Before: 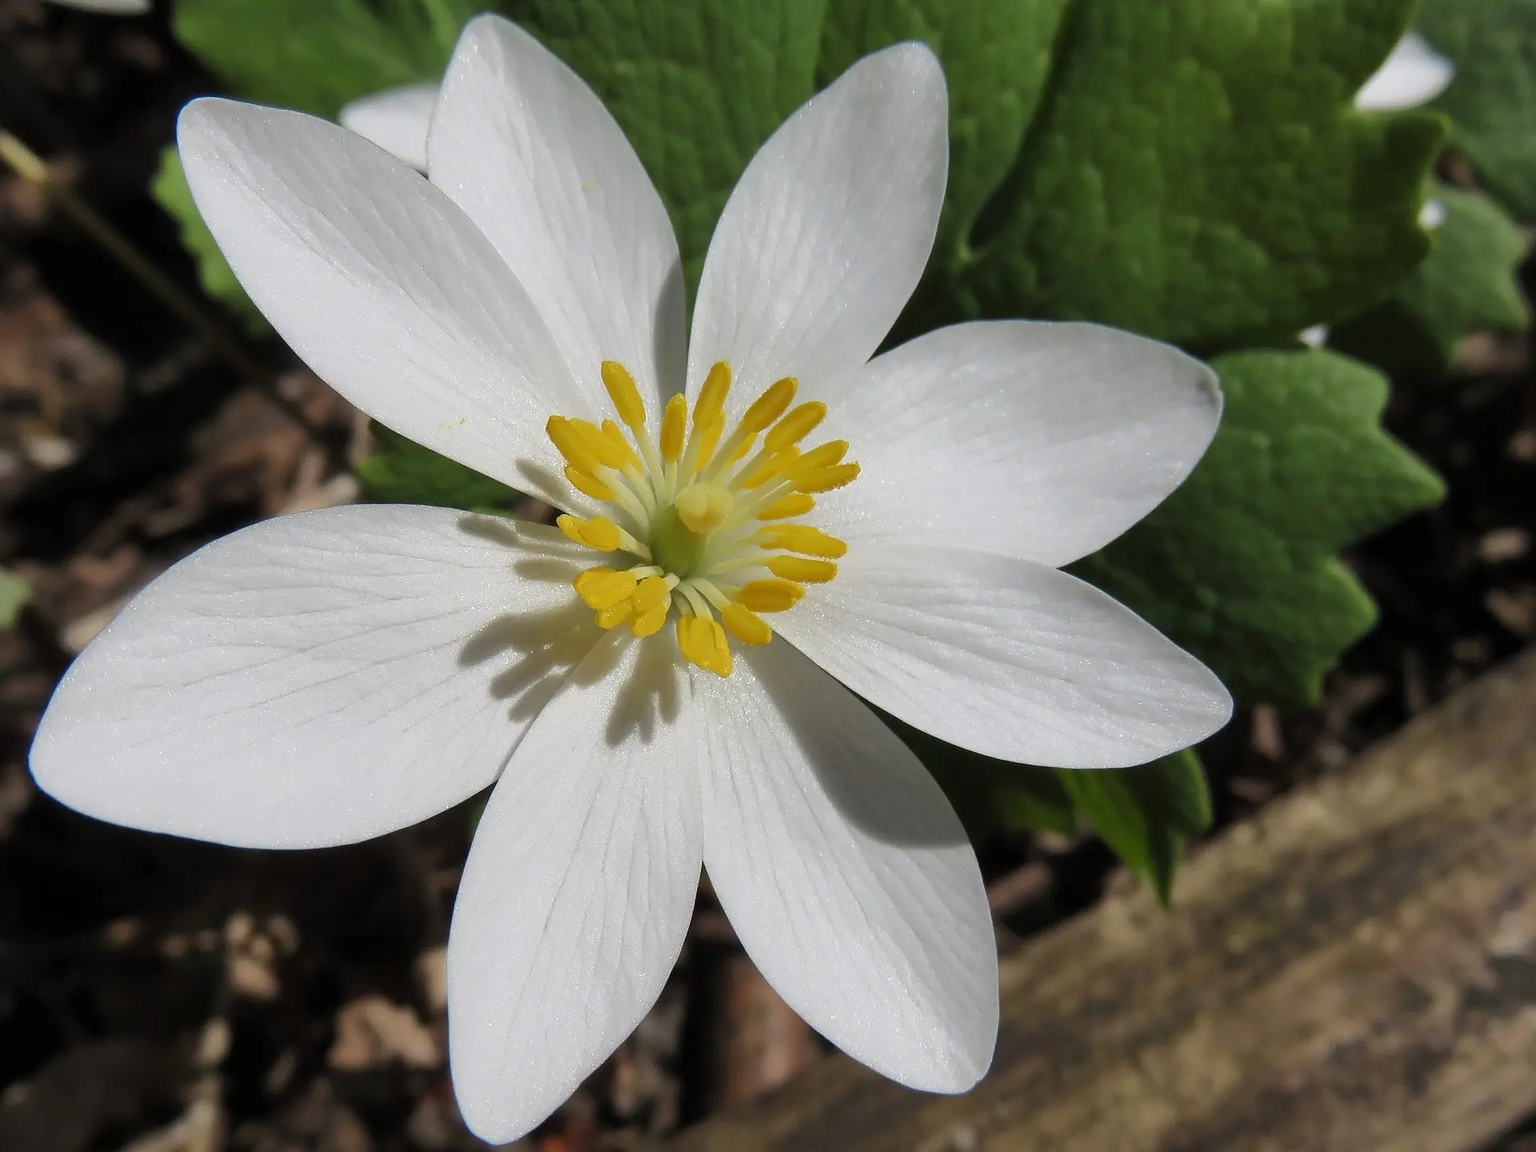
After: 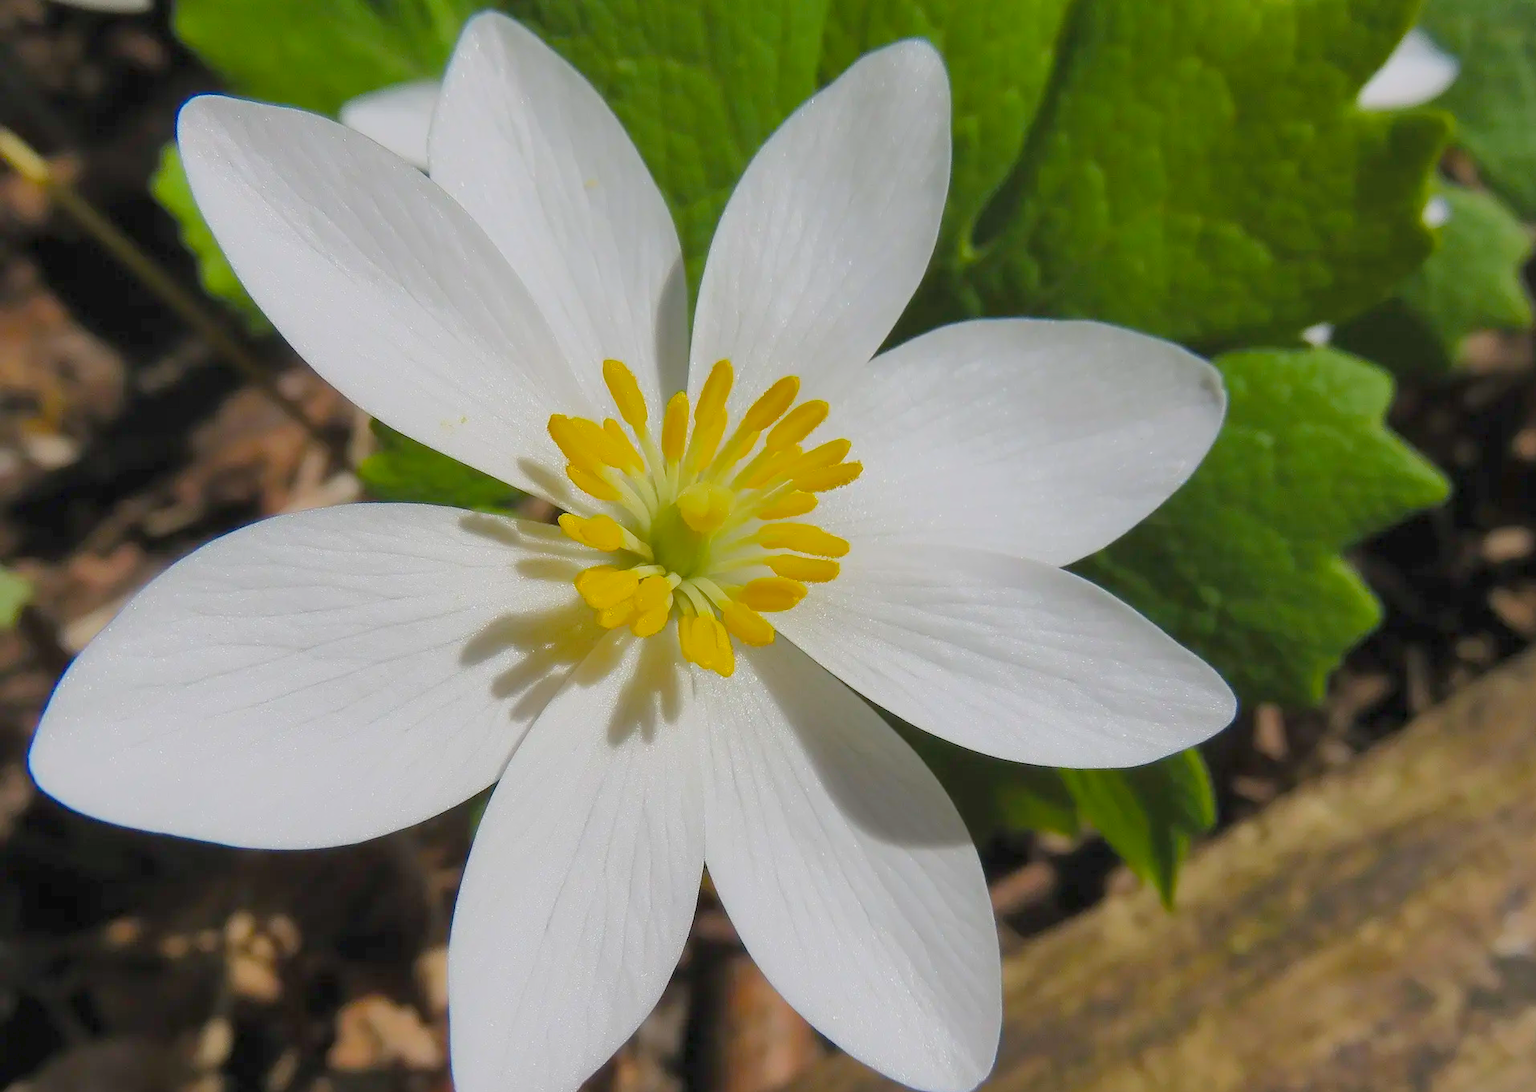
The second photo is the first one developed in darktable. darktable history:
contrast brightness saturation: brightness 0.125
color balance rgb: perceptual saturation grading › global saturation 35.883%, perceptual saturation grading › shadows 35.137%, contrast -20.618%
crop: top 0.273%, right 0.26%, bottom 5.093%
